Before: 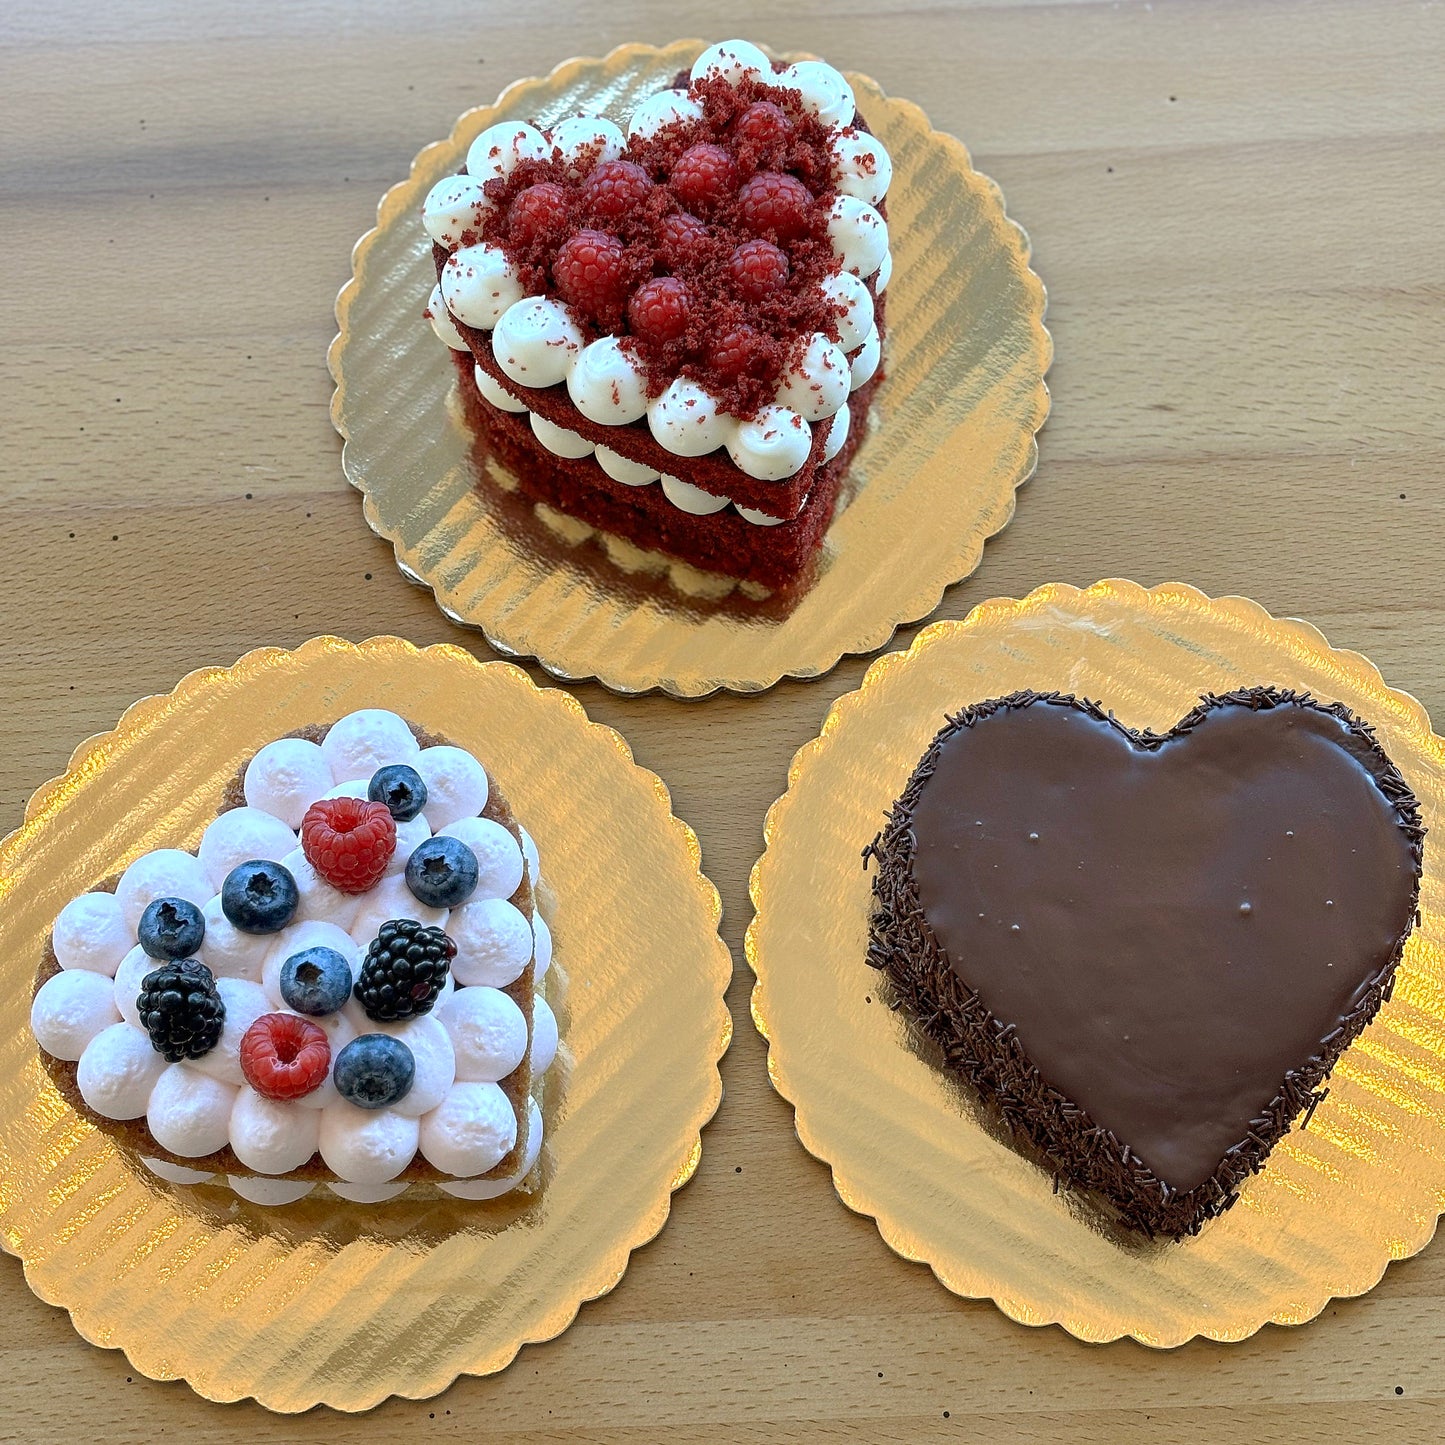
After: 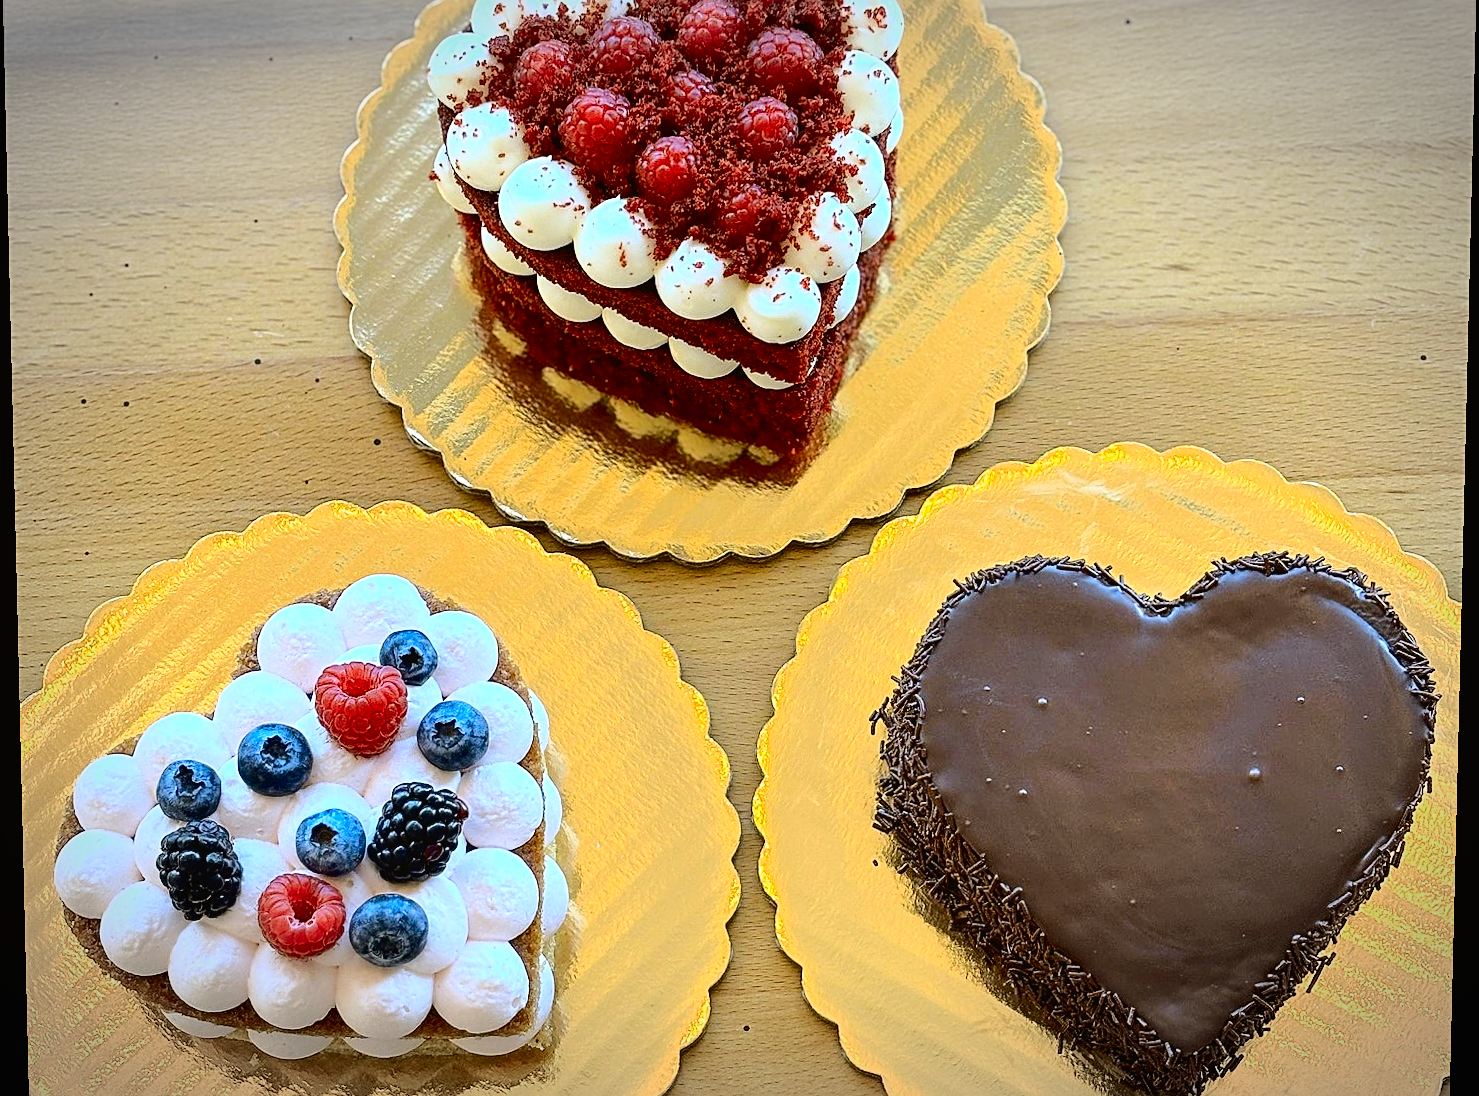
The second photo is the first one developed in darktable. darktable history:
tone curve: curves: ch0 [(0, 0.019) (0.078, 0.058) (0.223, 0.217) (0.424, 0.553) (0.631, 0.764) (0.816, 0.932) (1, 1)]; ch1 [(0, 0) (0.262, 0.227) (0.417, 0.386) (0.469, 0.467) (0.502, 0.503) (0.544, 0.548) (0.57, 0.579) (0.608, 0.62) (0.65, 0.68) (0.994, 0.987)]; ch2 [(0, 0) (0.262, 0.188) (0.5, 0.504) (0.553, 0.592) (0.599, 0.653) (1, 1)], color space Lab, independent channels, preserve colors none
vignetting: automatic ratio true
crop: top 11.038%, bottom 13.962%
rotate and perspective: lens shift (vertical) 0.048, lens shift (horizontal) -0.024, automatic cropping off
sharpen: on, module defaults
vibrance: vibrance 67%
